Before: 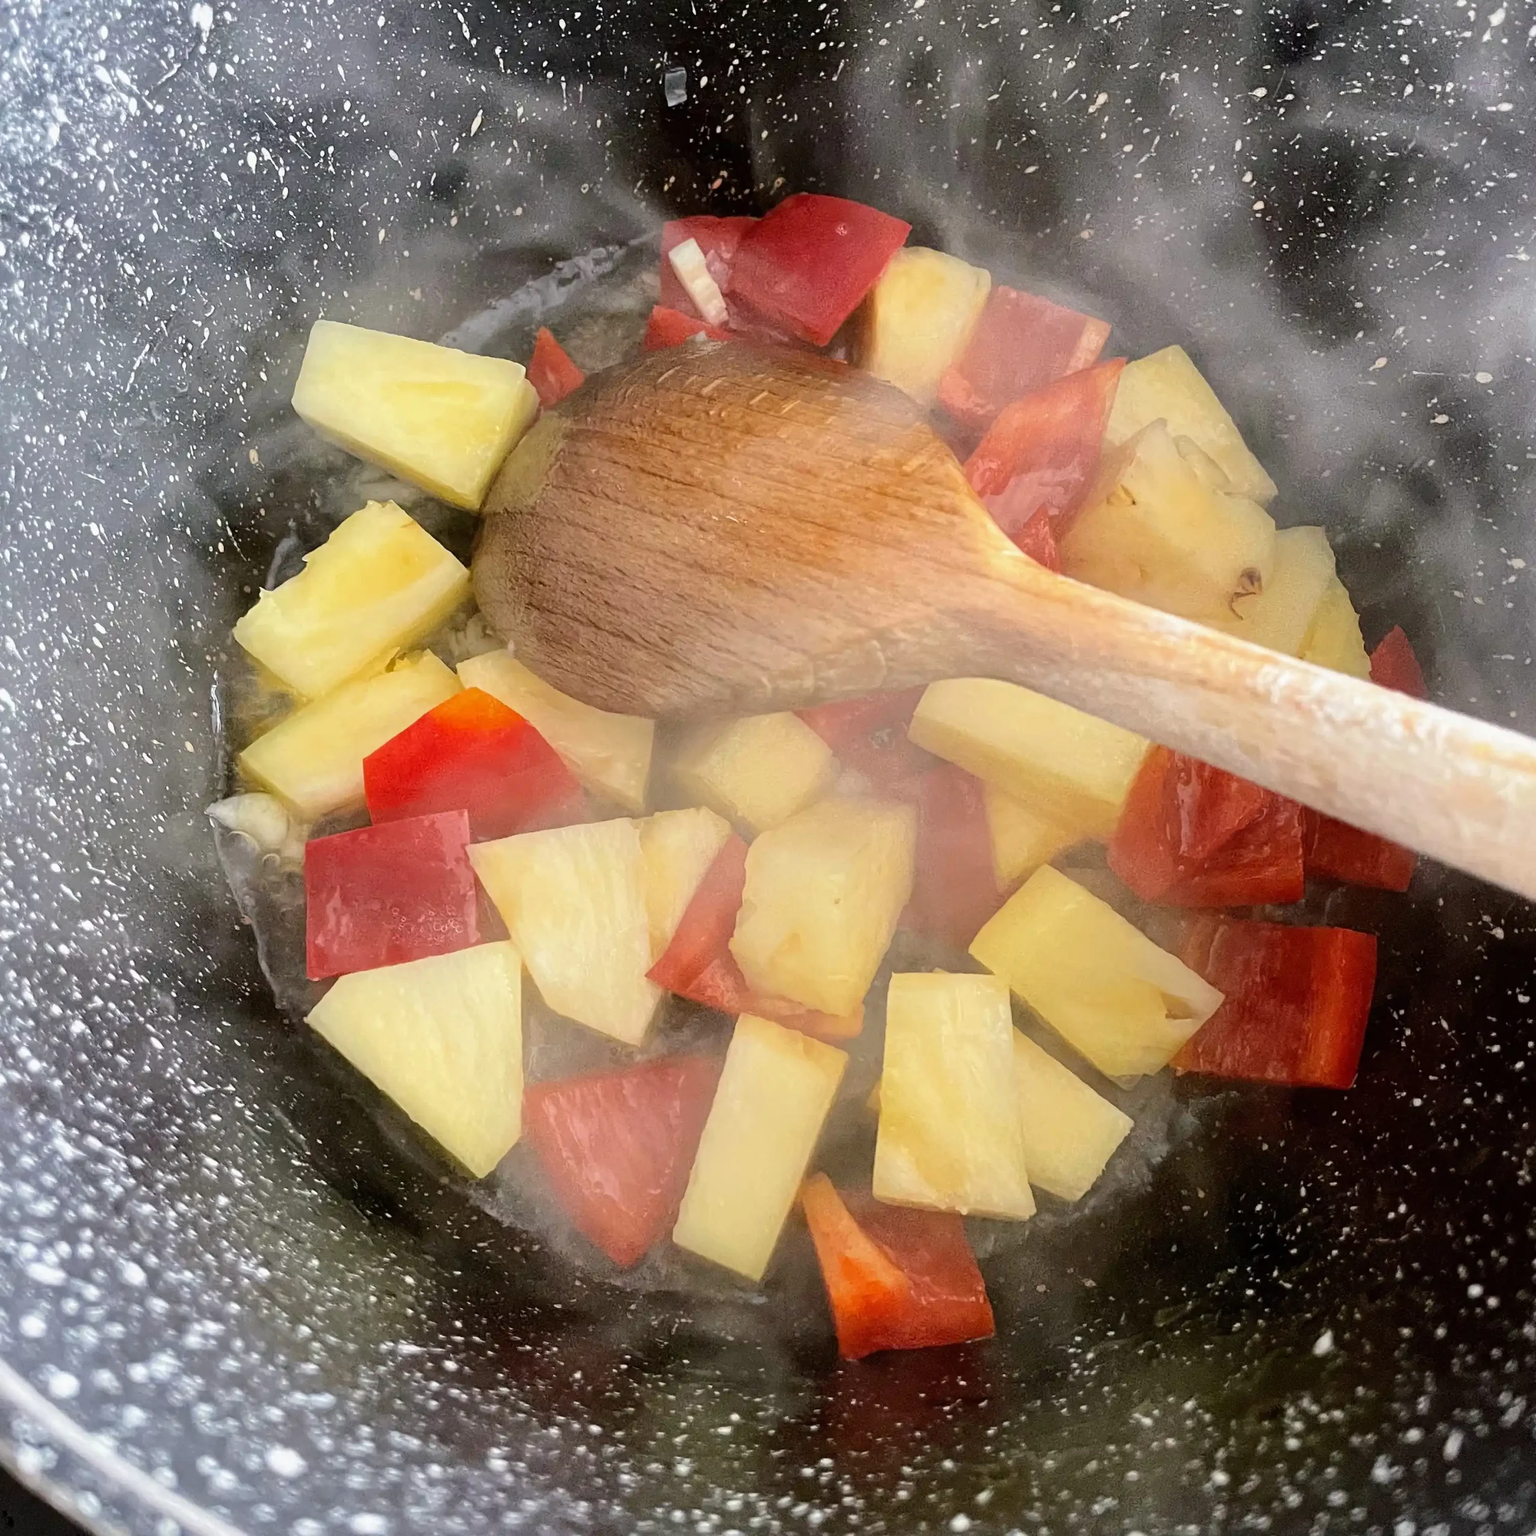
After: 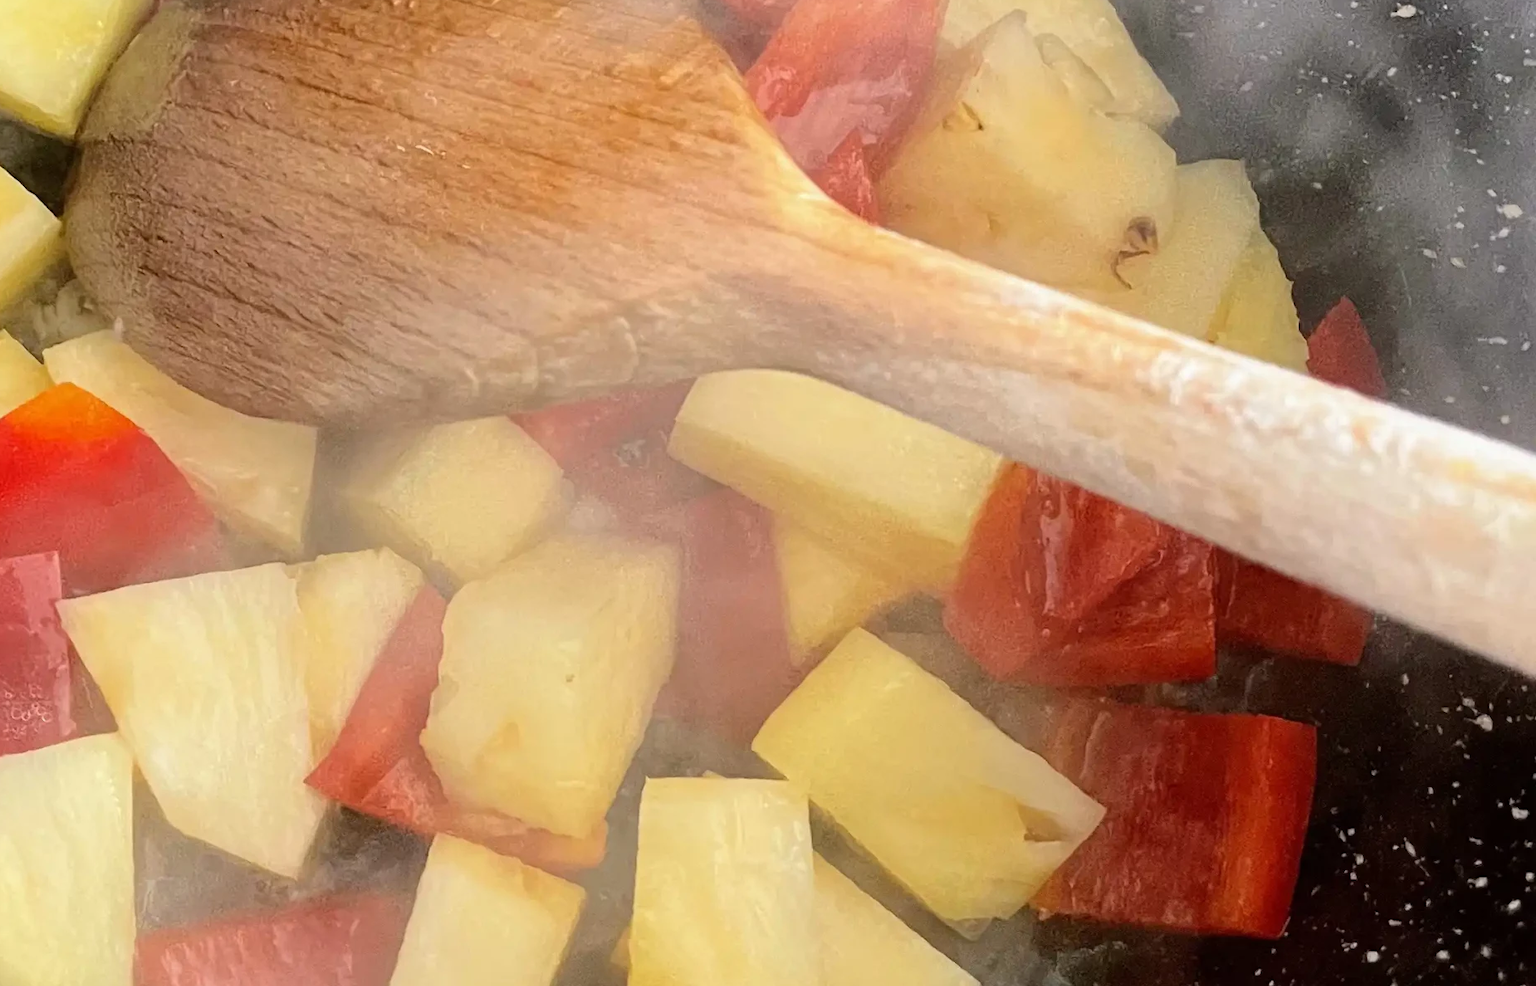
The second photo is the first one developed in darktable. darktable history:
crop and rotate: left 27.712%, top 26.789%, bottom 26.797%
